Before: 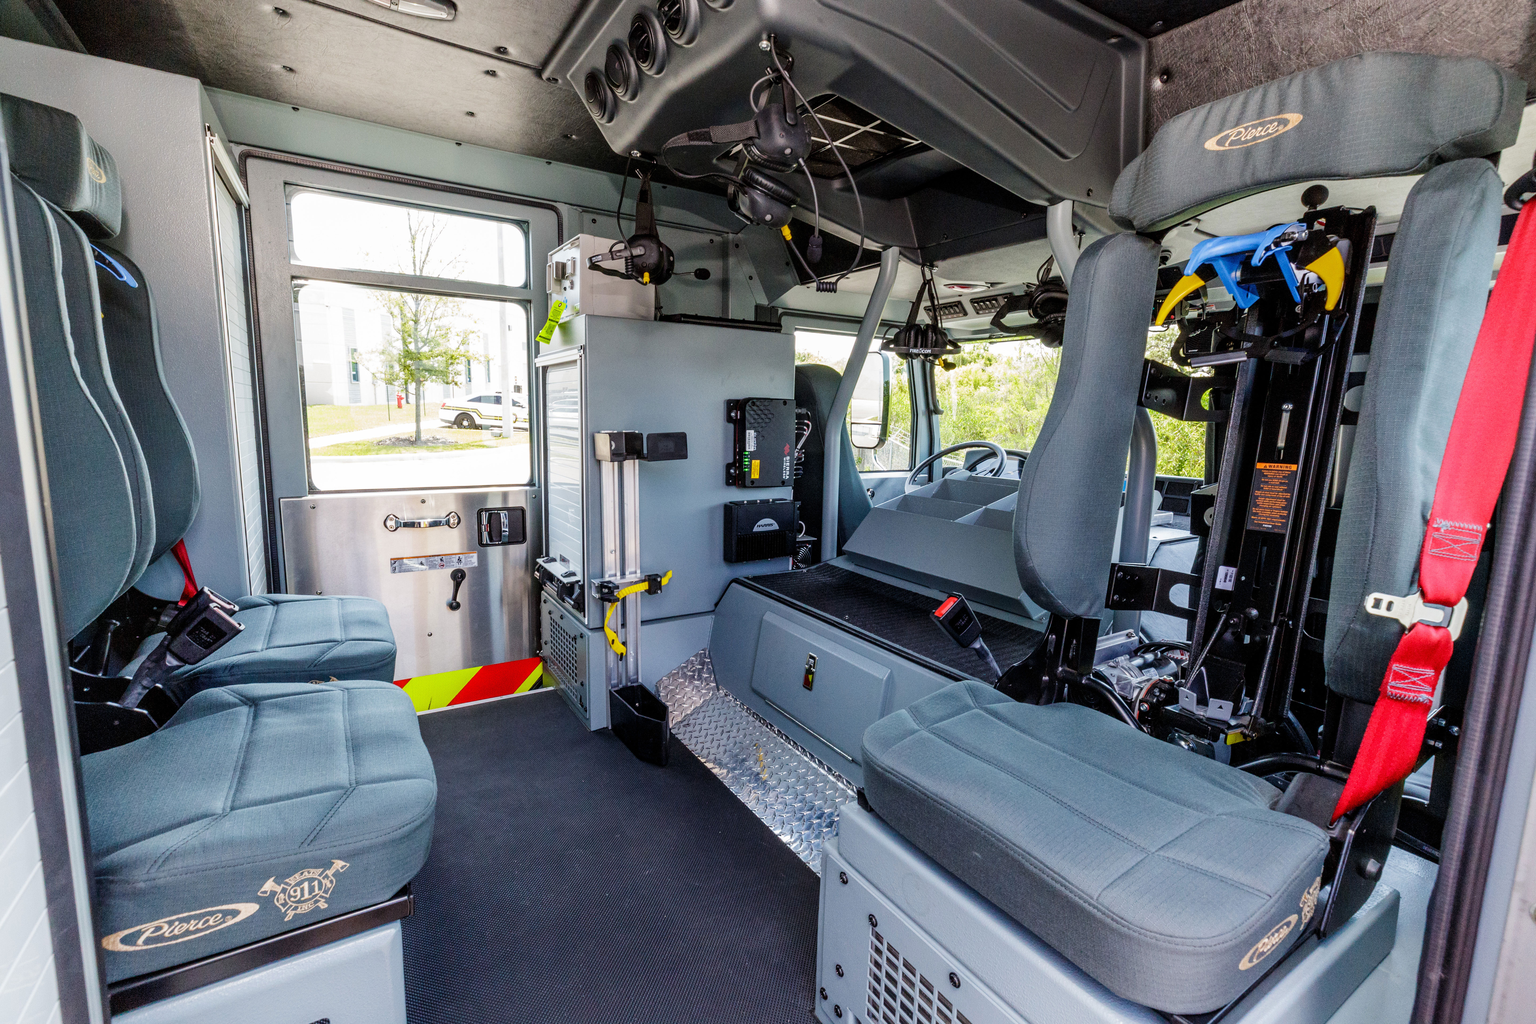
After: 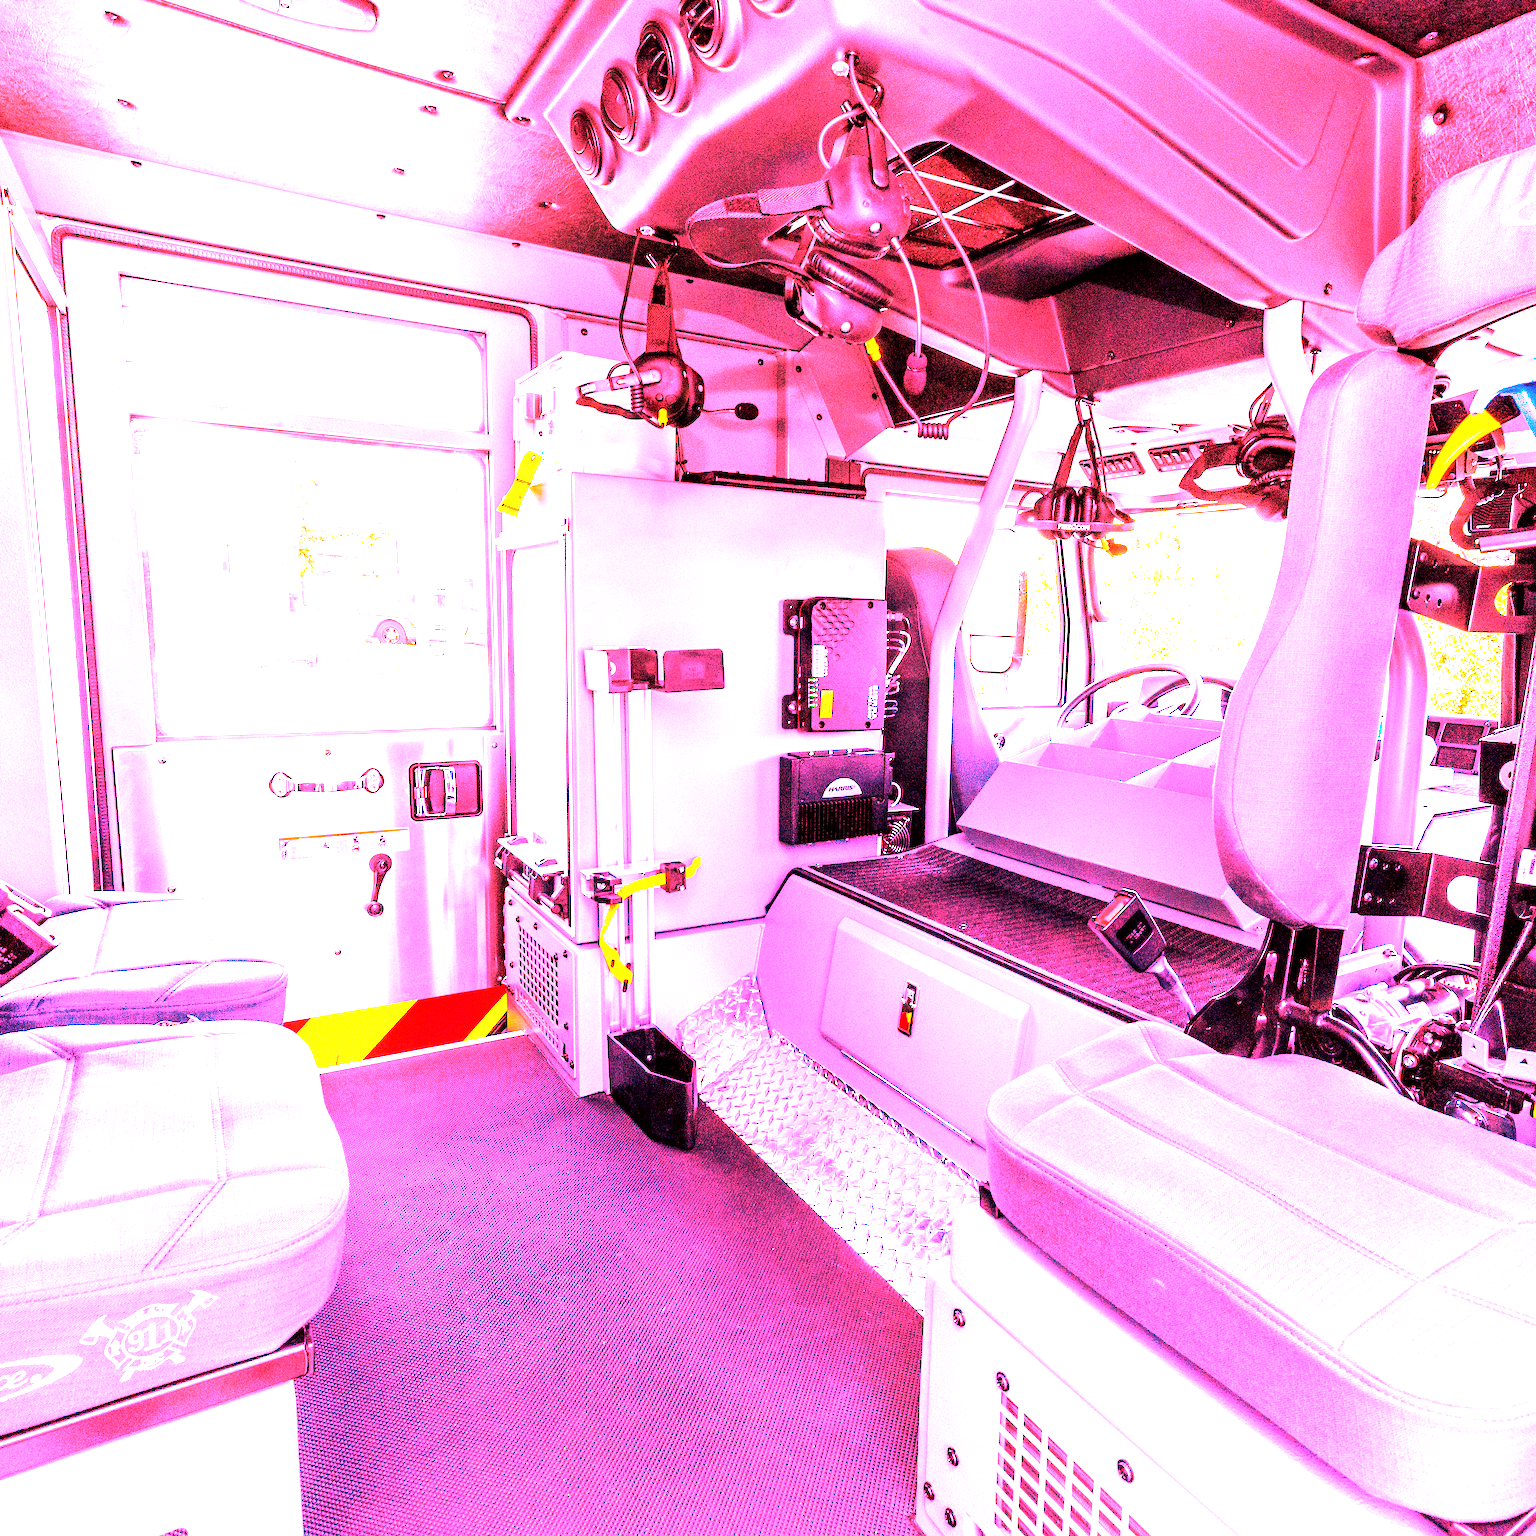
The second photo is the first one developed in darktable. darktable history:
crop and rotate: left 13.342%, right 19.991%
exposure: black level correction 0.001, exposure 1.822 EV, compensate exposure bias true, compensate highlight preservation false
white balance: red 4.26, blue 1.802
local contrast: mode bilateral grid, contrast 15, coarseness 36, detail 105%, midtone range 0.2
